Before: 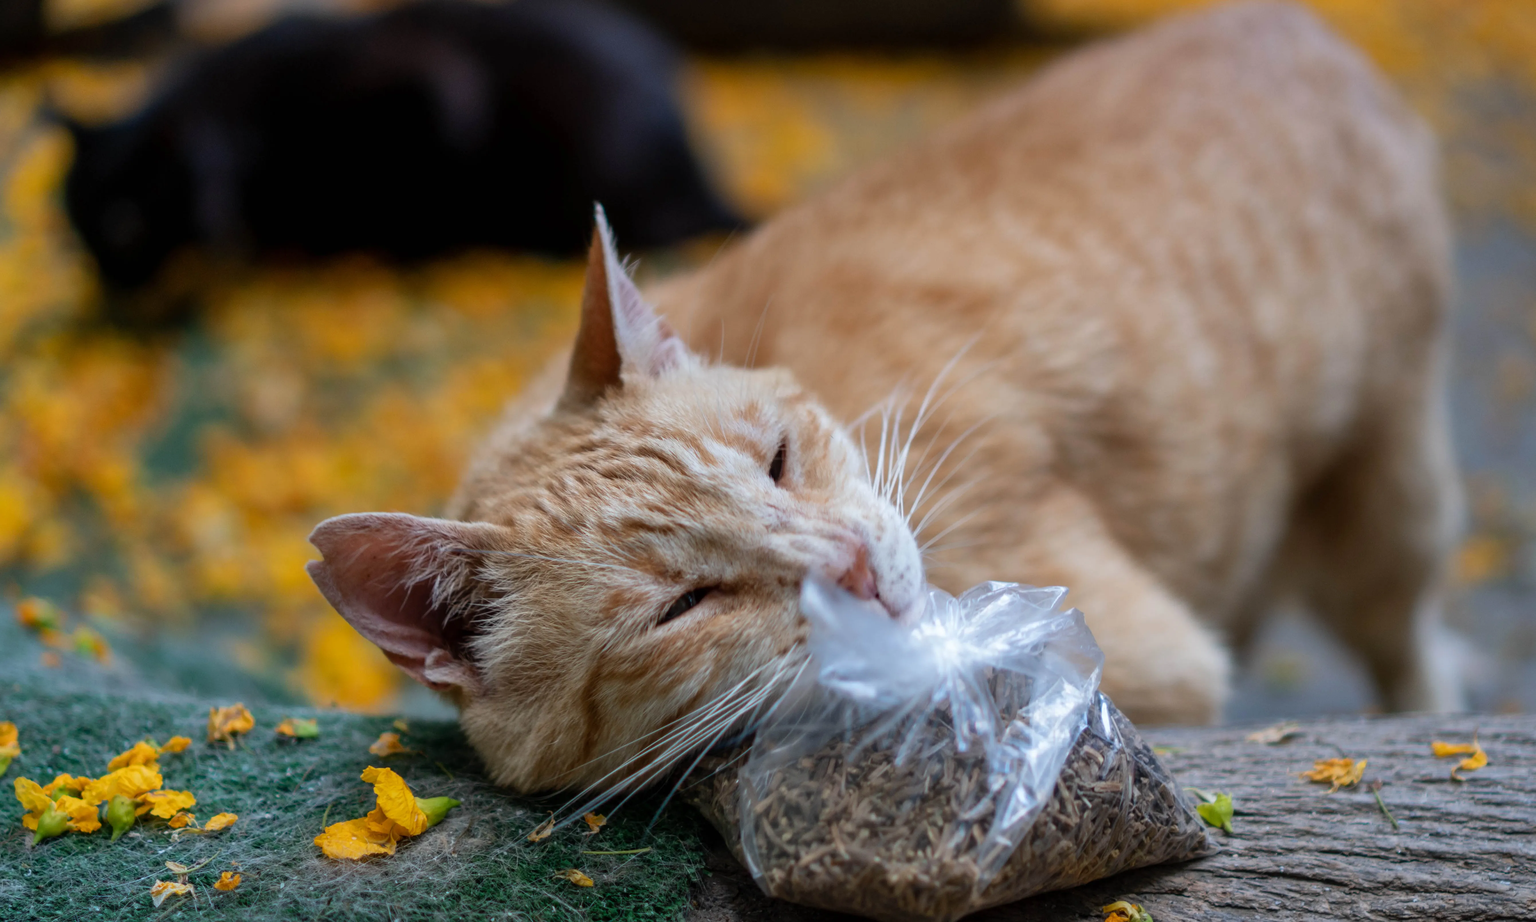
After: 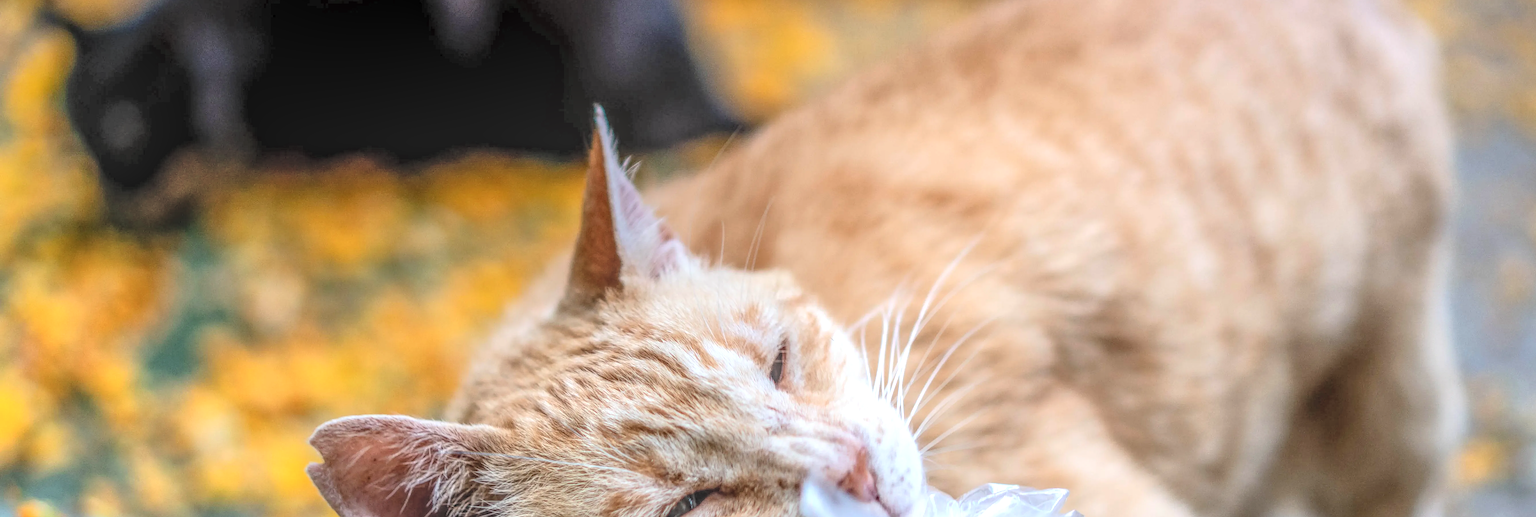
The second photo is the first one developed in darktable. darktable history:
crop and rotate: top 10.605%, bottom 33.274%
contrast brightness saturation: contrast 0.2, brightness 0.15, saturation 0.14
rgb levels: preserve colors max RGB
global tonemap: drago (0.7, 100)
sharpen: on, module defaults
local contrast: highlights 0%, shadows 0%, detail 200%, midtone range 0.25
